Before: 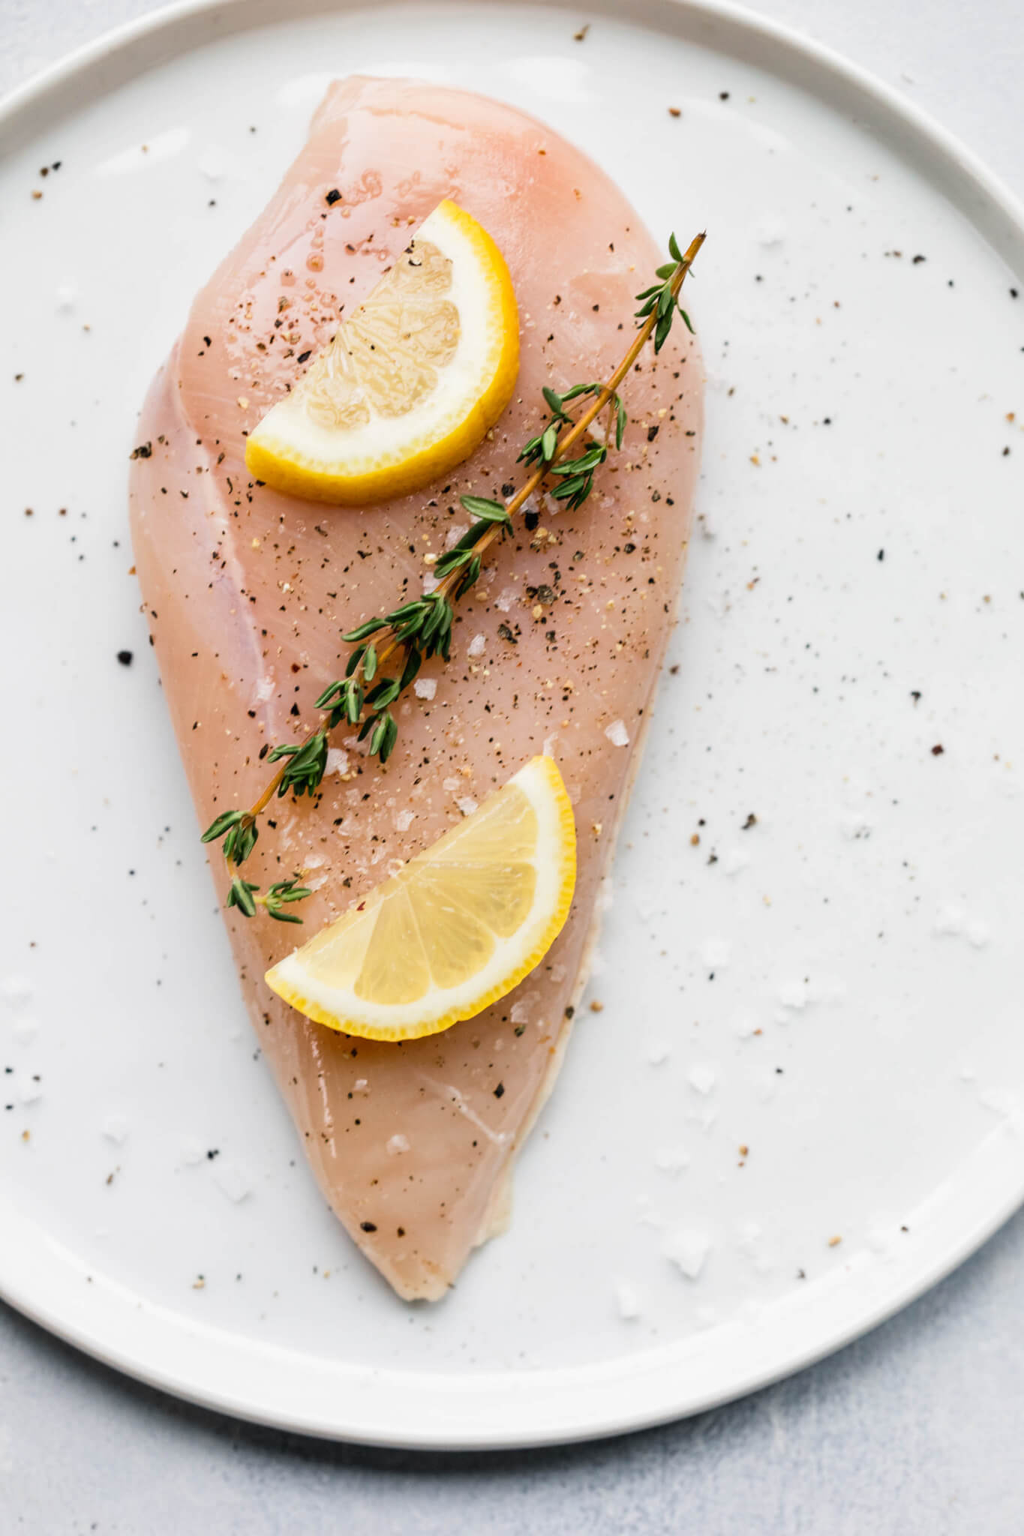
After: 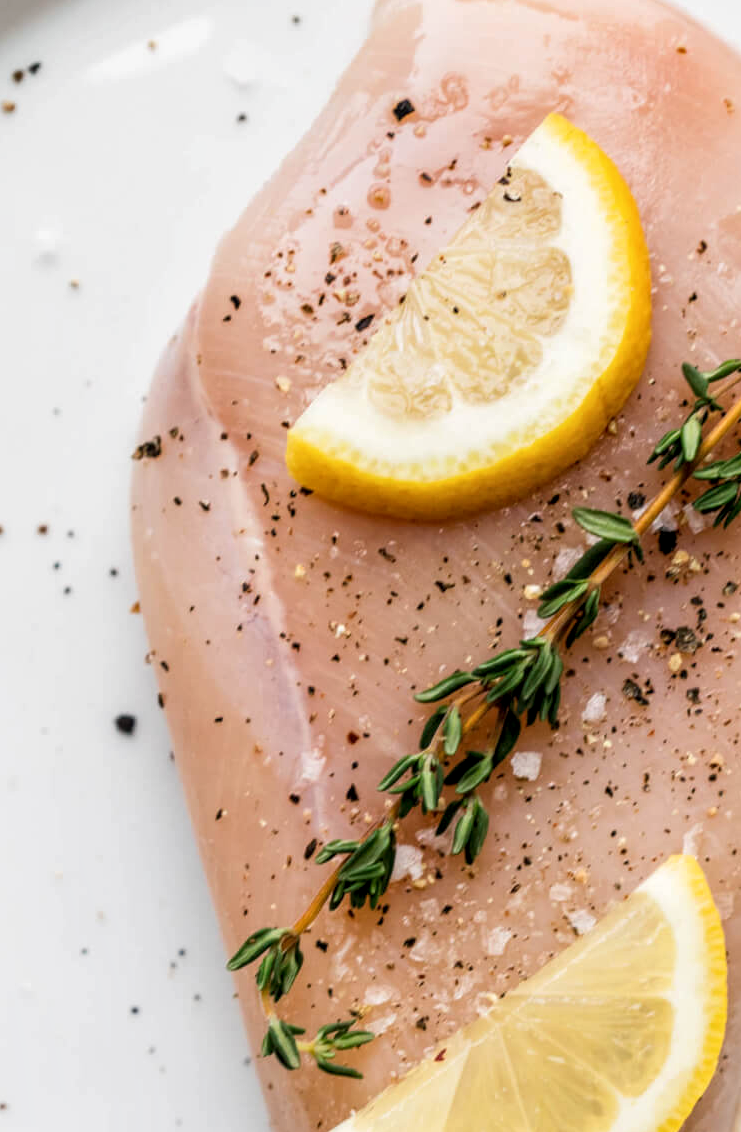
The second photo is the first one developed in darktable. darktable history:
crop and rotate: left 3.071%, top 7.491%, right 42.582%, bottom 37.197%
color correction: highlights b* -0.057, saturation 0.976
local contrast: on, module defaults
